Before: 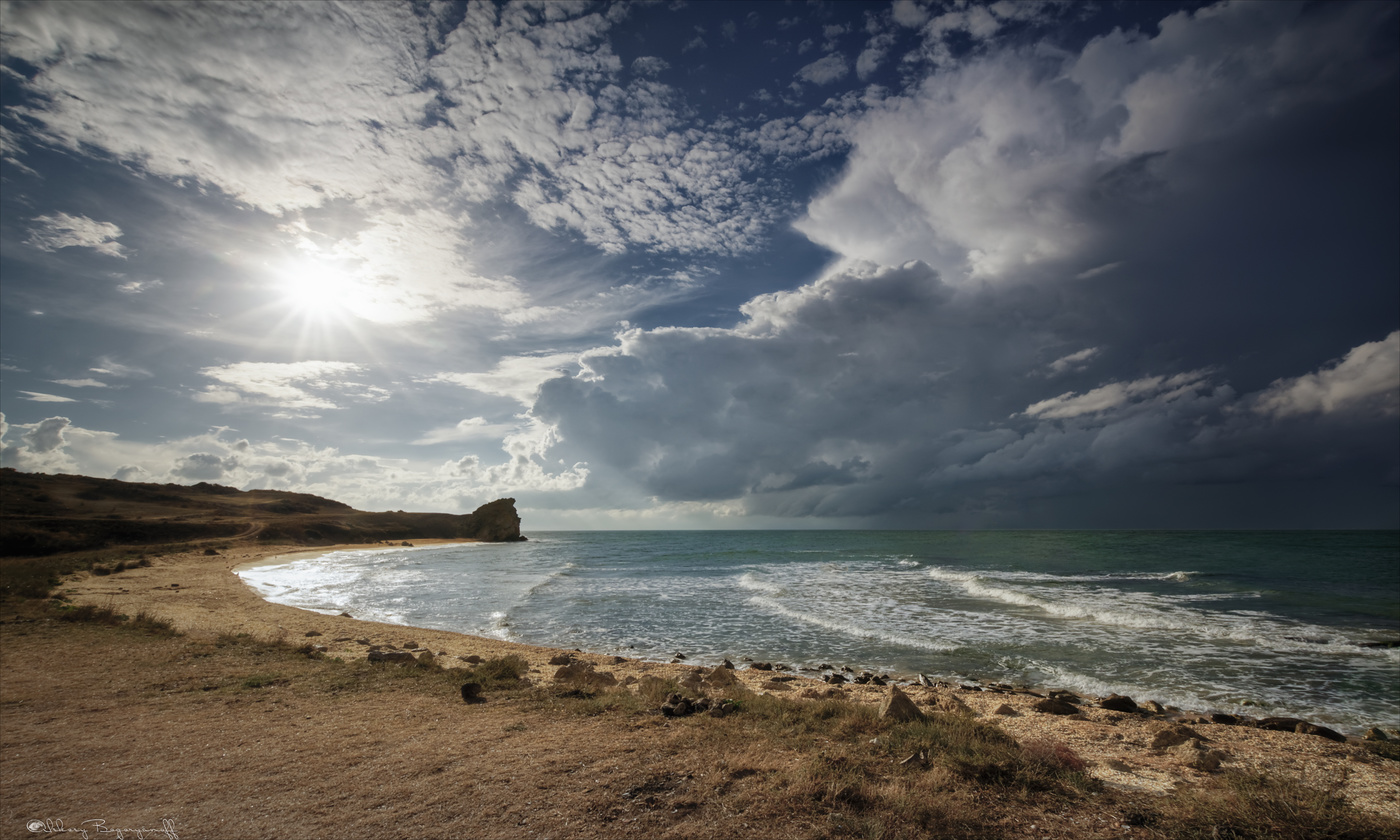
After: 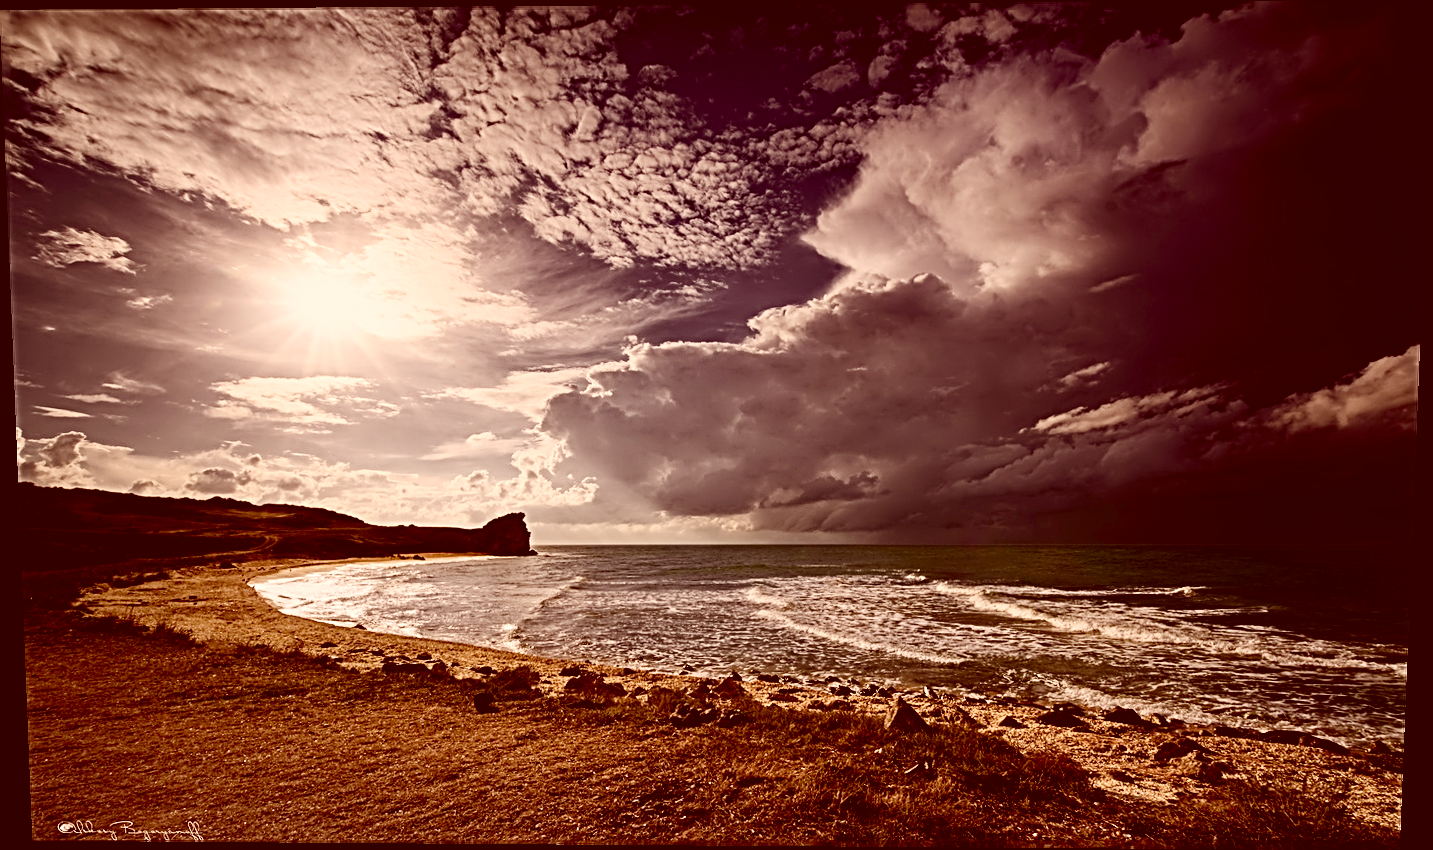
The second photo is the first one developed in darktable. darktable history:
contrast brightness saturation: contrast 0.28
rotate and perspective: lens shift (vertical) 0.048, lens shift (horizontal) -0.024, automatic cropping off
color balance rgb: shadows lift › chroma 3%, shadows lift › hue 280.8°, power › hue 330°, highlights gain › chroma 3%, highlights gain › hue 75.6°, global offset › luminance -1%, perceptual saturation grading › global saturation 20%, perceptual saturation grading › highlights -25%, perceptual saturation grading › shadows 50%, global vibrance 20%
sharpen: radius 3.69, amount 0.928
color correction: highlights a* 9.03, highlights b* 8.71, shadows a* 40, shadows b* 40, saturation 0.8
